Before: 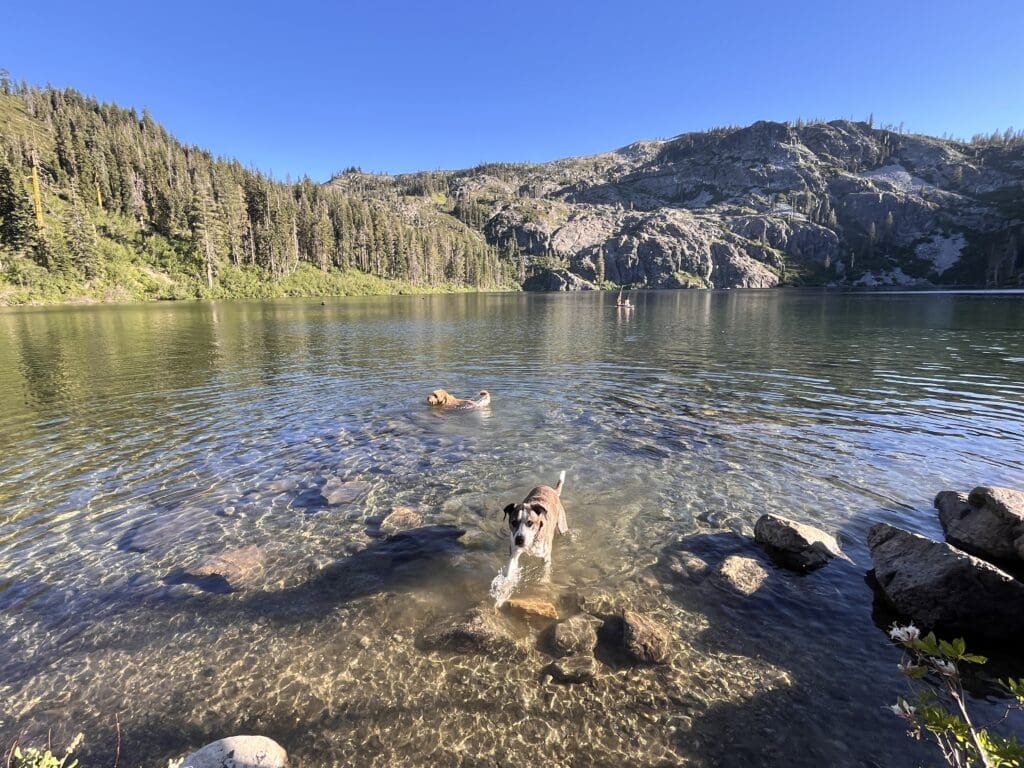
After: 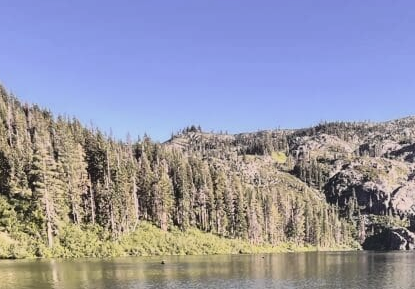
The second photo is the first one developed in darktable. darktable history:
crop: left 15.64%, top 5.456%, right 43.798%, bottom 56.874%
tone curve: curves: ch0 [(0, 0.032) (0.094, 0.08) (0.265, 0.208) (0.41, 0.417) (0.498, 0.496) (0.638, 0.673) (0.819, 0.841) (0.96, 0.899)]; ch1 [(0, 0) (0.161, 0.092) (0.37, 0.302) (0.417, 0.434) (0.495, 0.504) (0.576, 0.589) (0.725, 0.765) (1, 1)]; ch2 [(0, 0) (0.352, 0.403) (0.45, 0.469) (0.521, 0.515) (0.59, 0.579) (1, 1)], color space Lab, independent channels, preserve colors none
